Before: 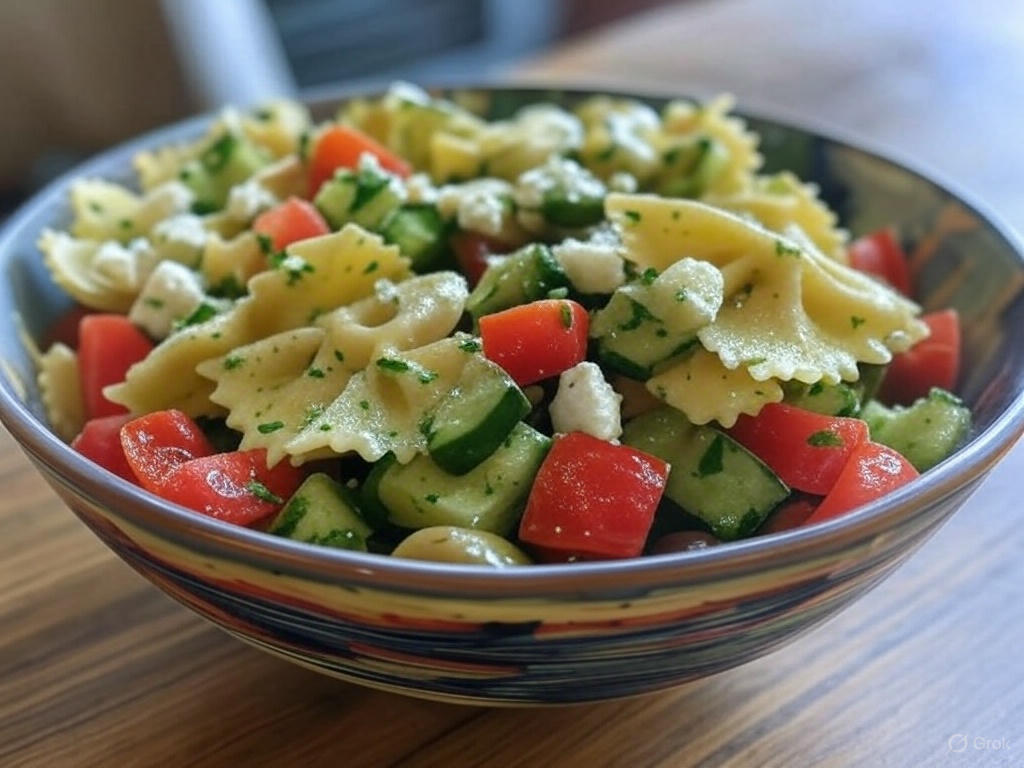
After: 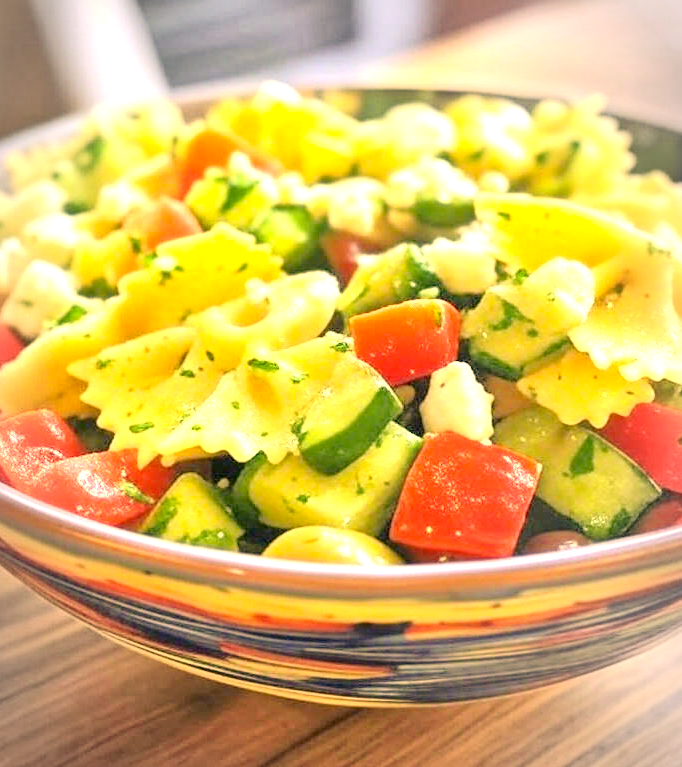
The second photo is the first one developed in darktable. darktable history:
tone equalizer: -7 EV 0.15 EV, -6 EV 0.6 EV, -5 EV 1.15 EV, -4 EV 1.33 EV, -3 EV 1.15 EV, -2 EV 0.6 EV, -1 EV 0.15 EV, mask exposure compensation -0.5 EV
exposure: black level correction 0, exposure 1.975 EV, compensate exposure bias true, compensate highlight preservation false
crop and rotate: left 12.673%, right 20.66%
contrast brightness saturation: contrast 0.24, brightness 0.09
vignetting: automatic ratio true
color balance rgb: on, module defaults
color correction: highlights a* 15, highlights b* 31.55
